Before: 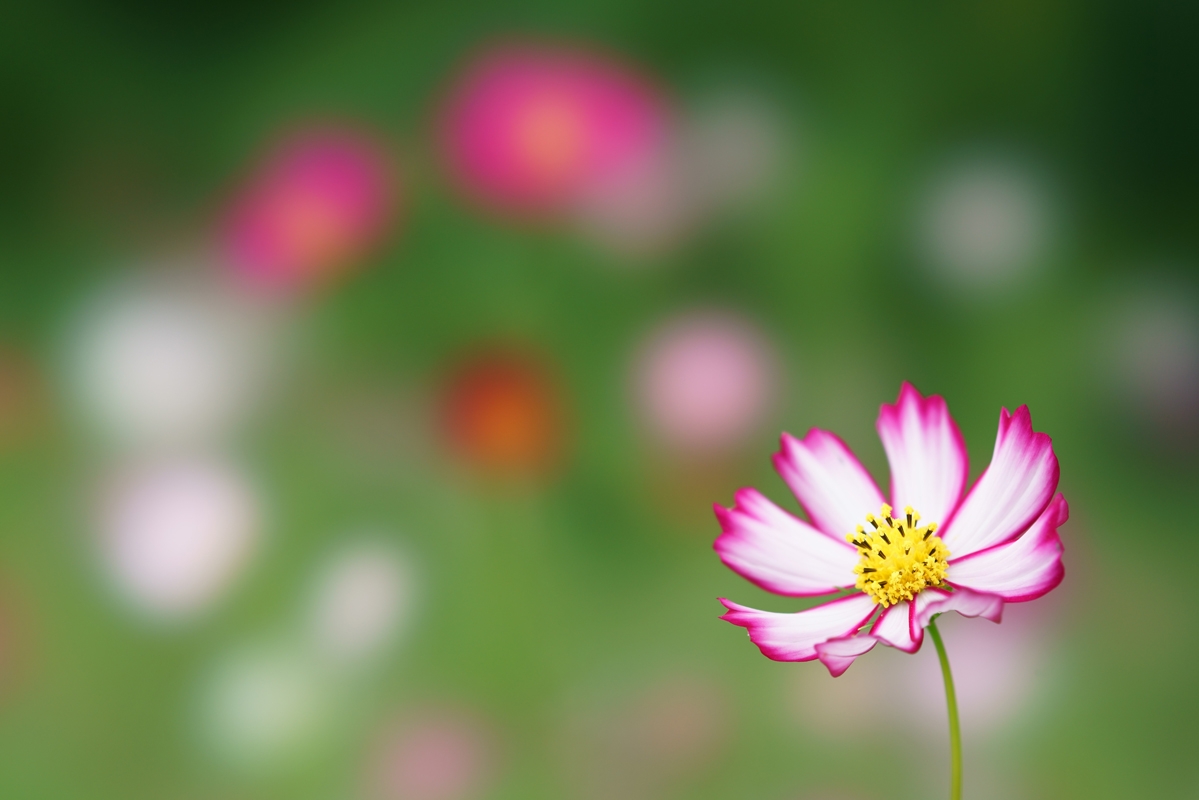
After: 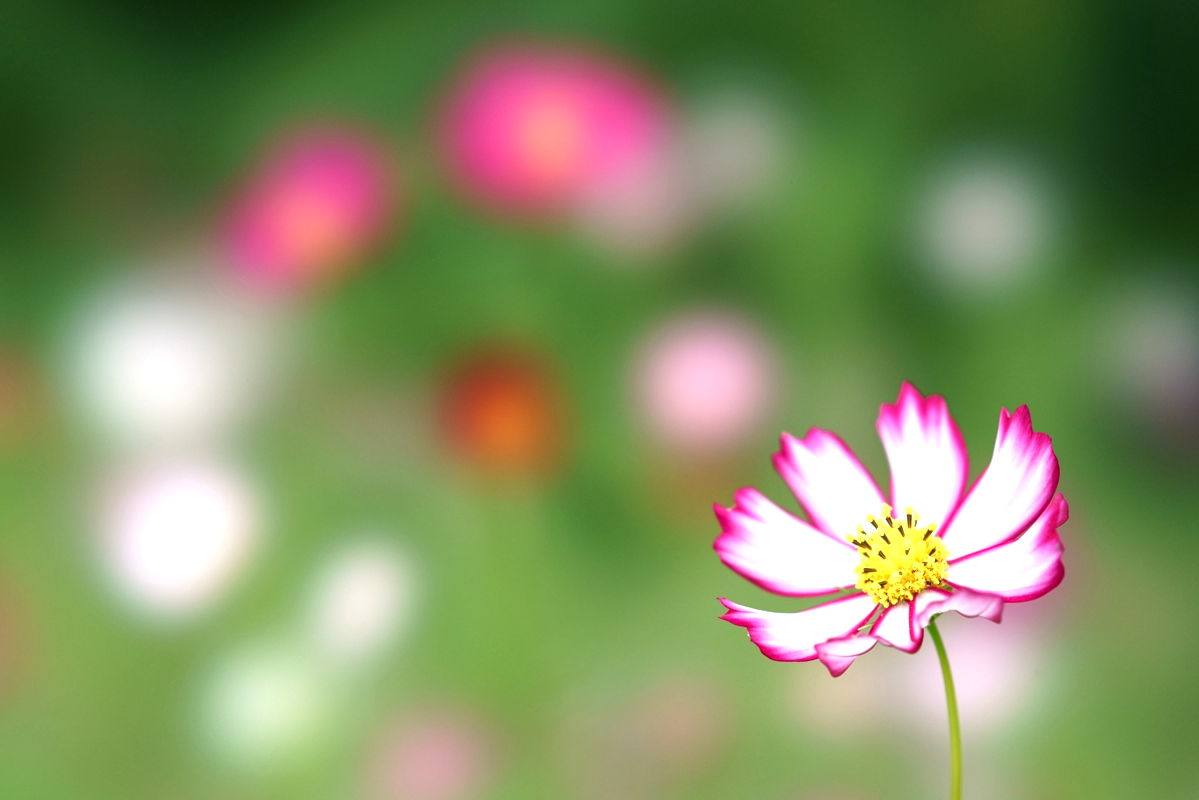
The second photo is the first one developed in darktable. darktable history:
local contrast: highlights 35%, detail 135%
exposure: exposure 0.515 EV, compensate highlight preservation false
